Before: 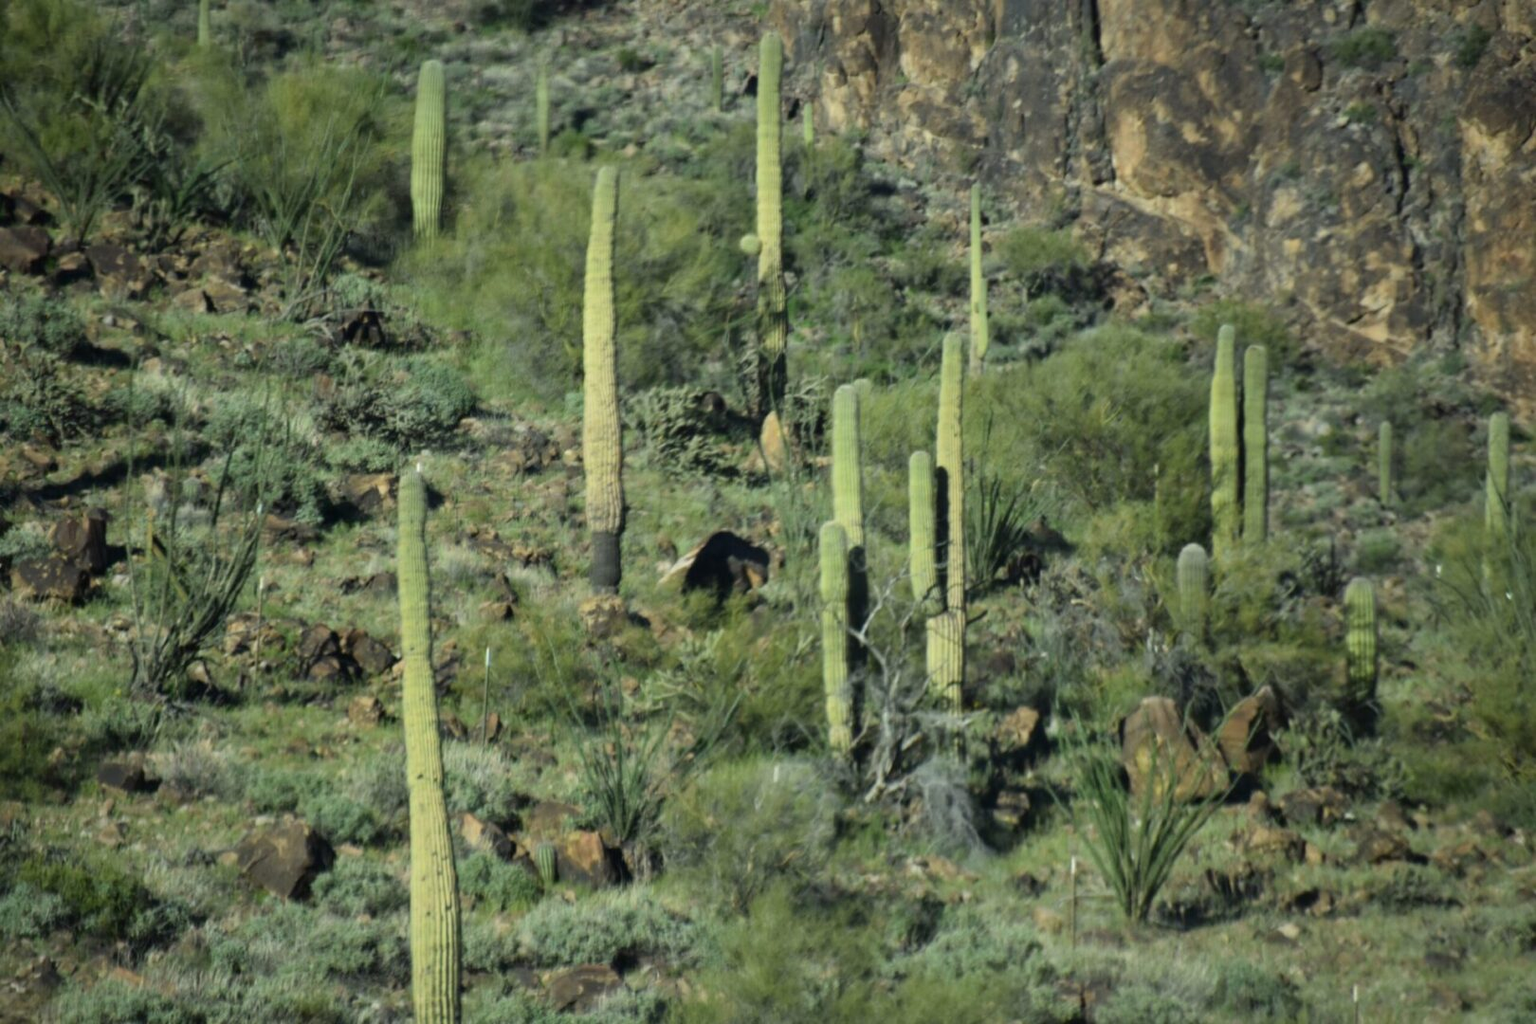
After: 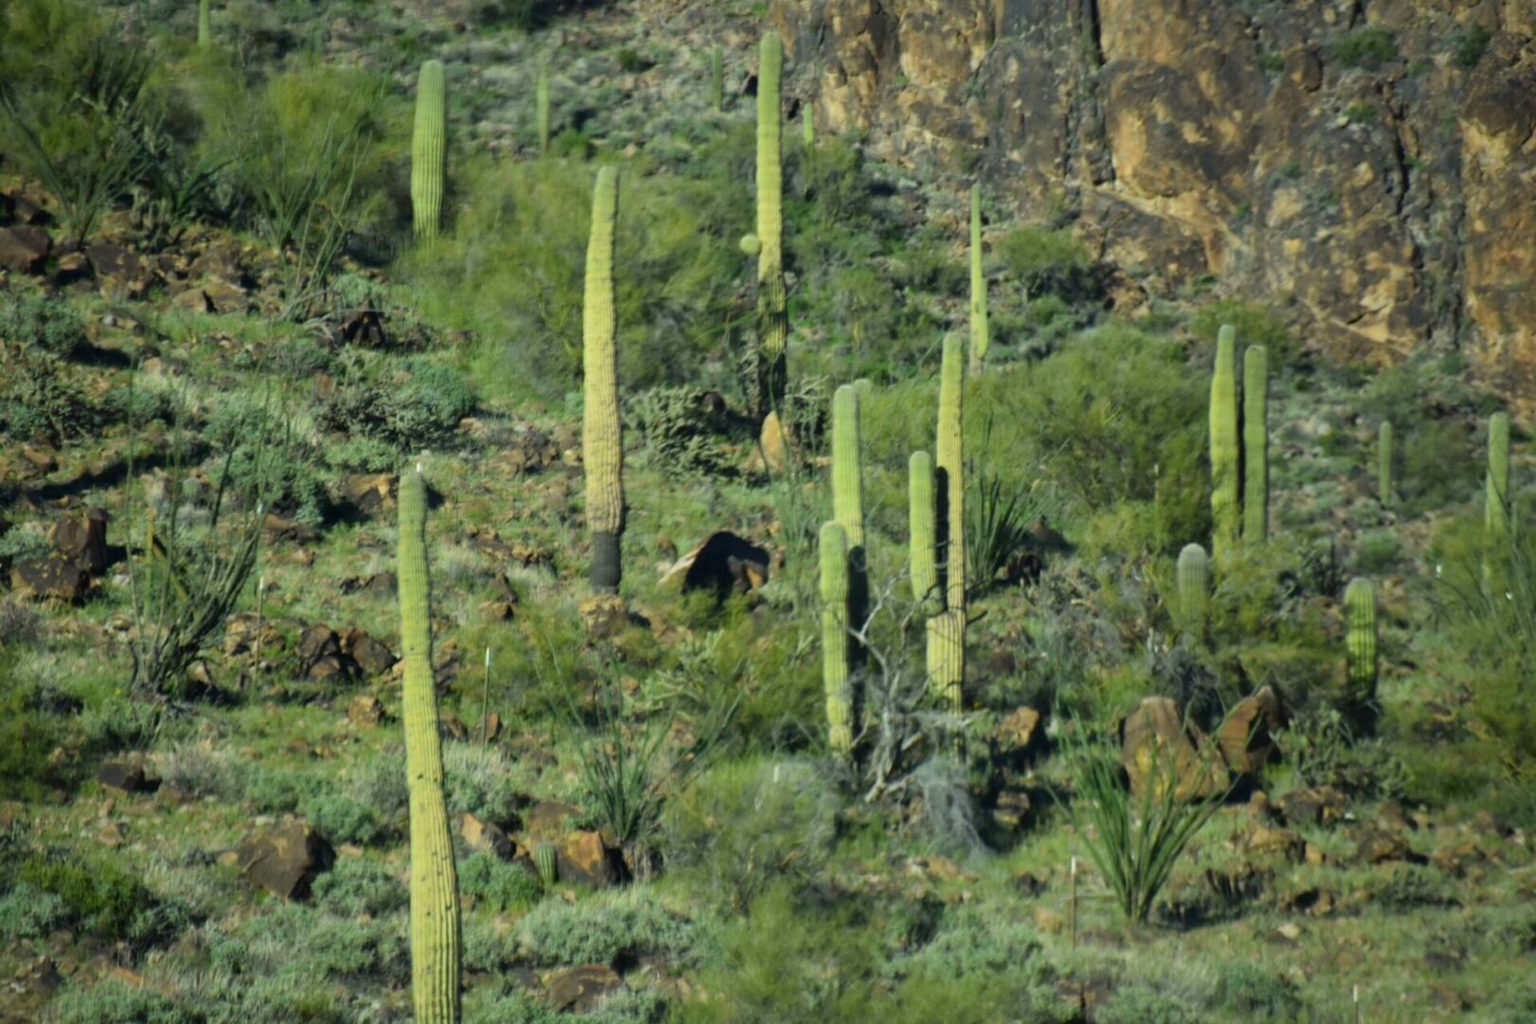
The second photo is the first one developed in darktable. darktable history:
color correction: highlights b* -0.023, saturation 1.28
